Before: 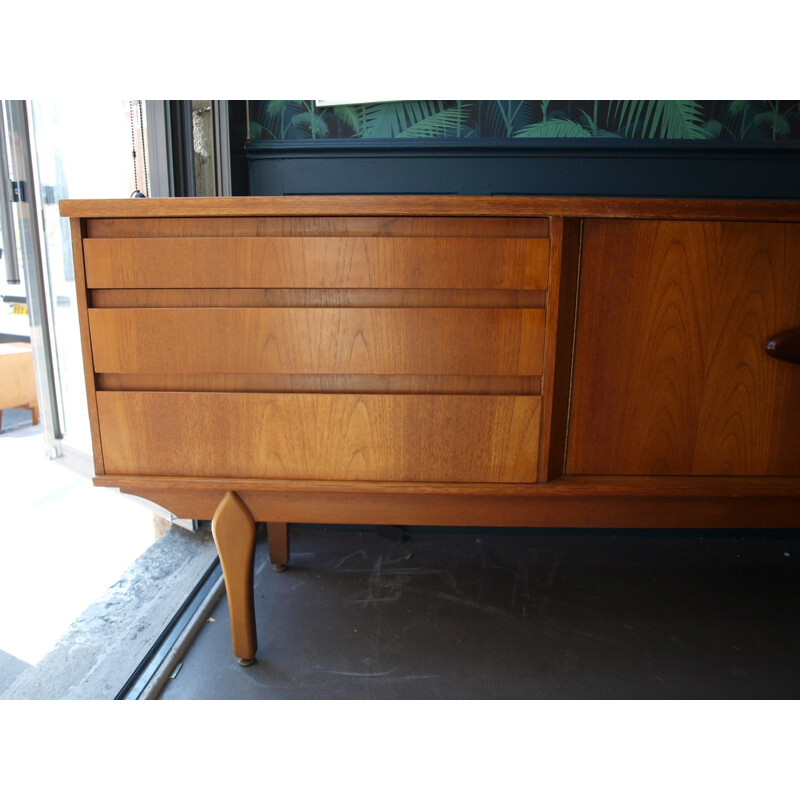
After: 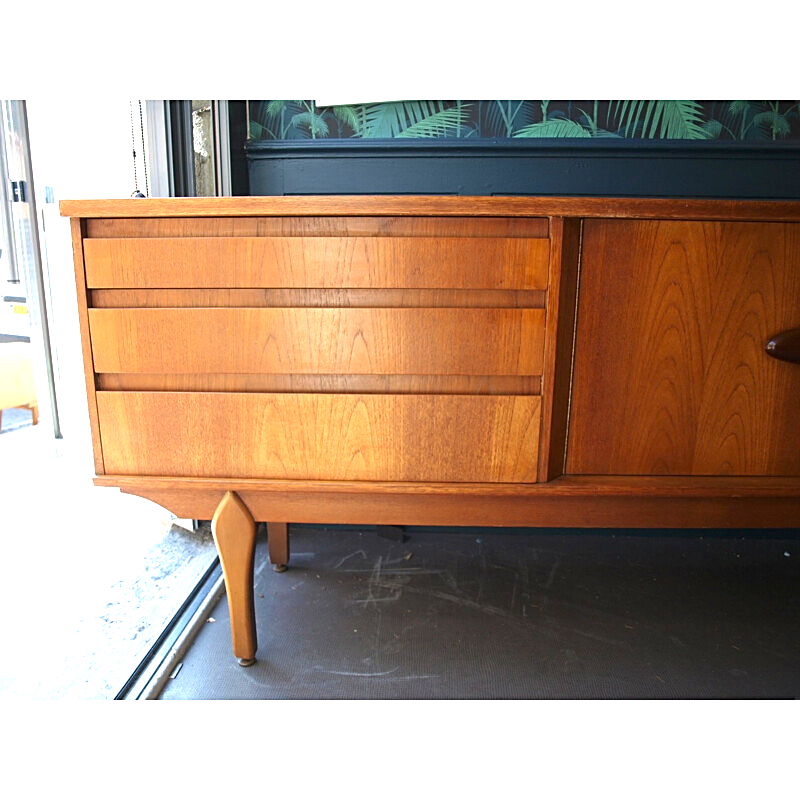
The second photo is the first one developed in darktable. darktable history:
sharpen: on, module defaults
exposure: black level correction 0, exposure 1.107 EV, compensate highlight preservation false
